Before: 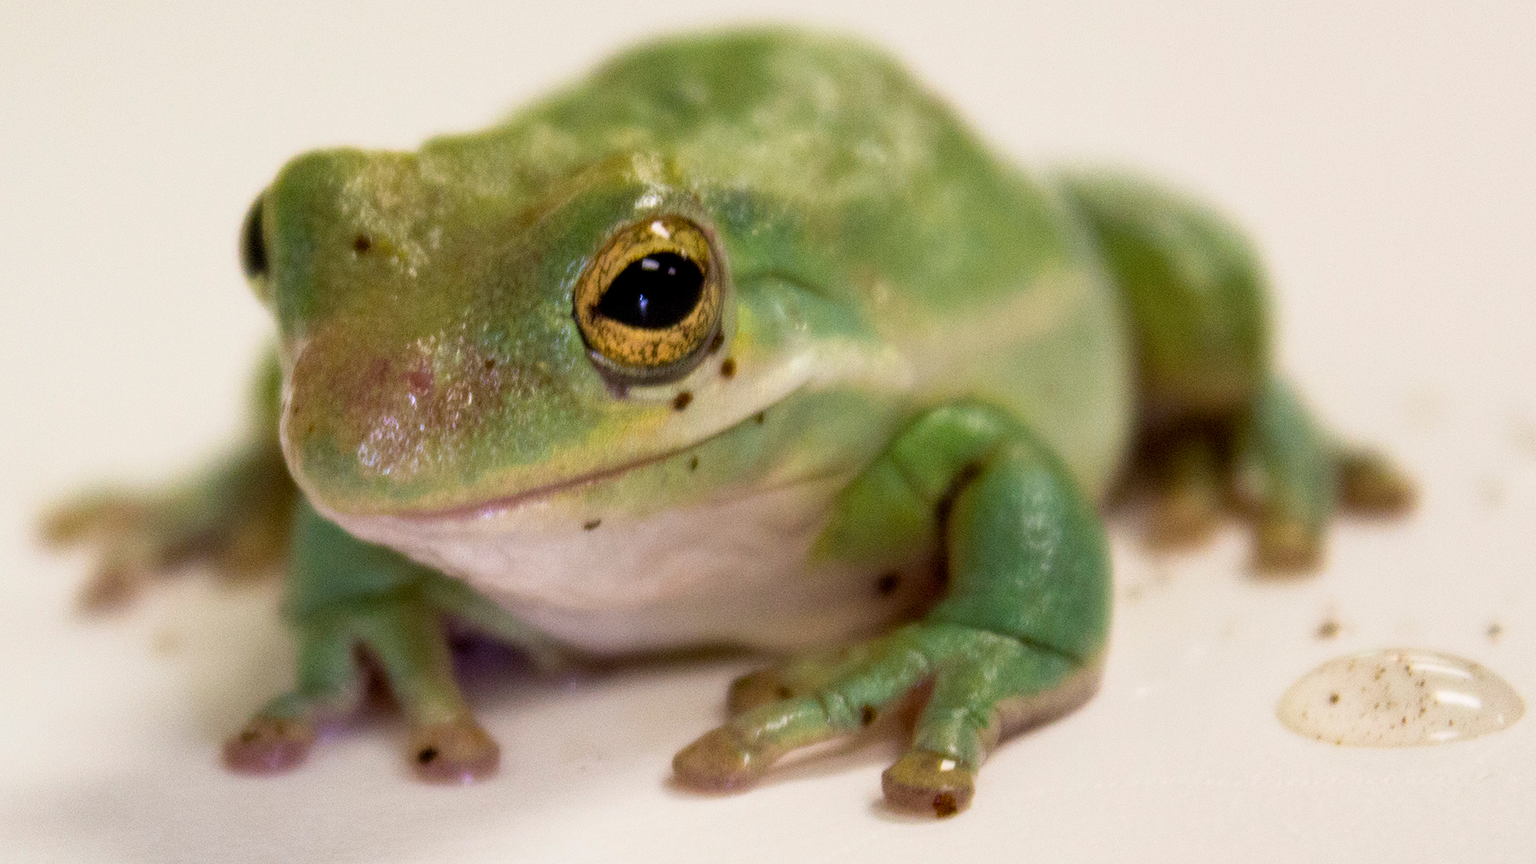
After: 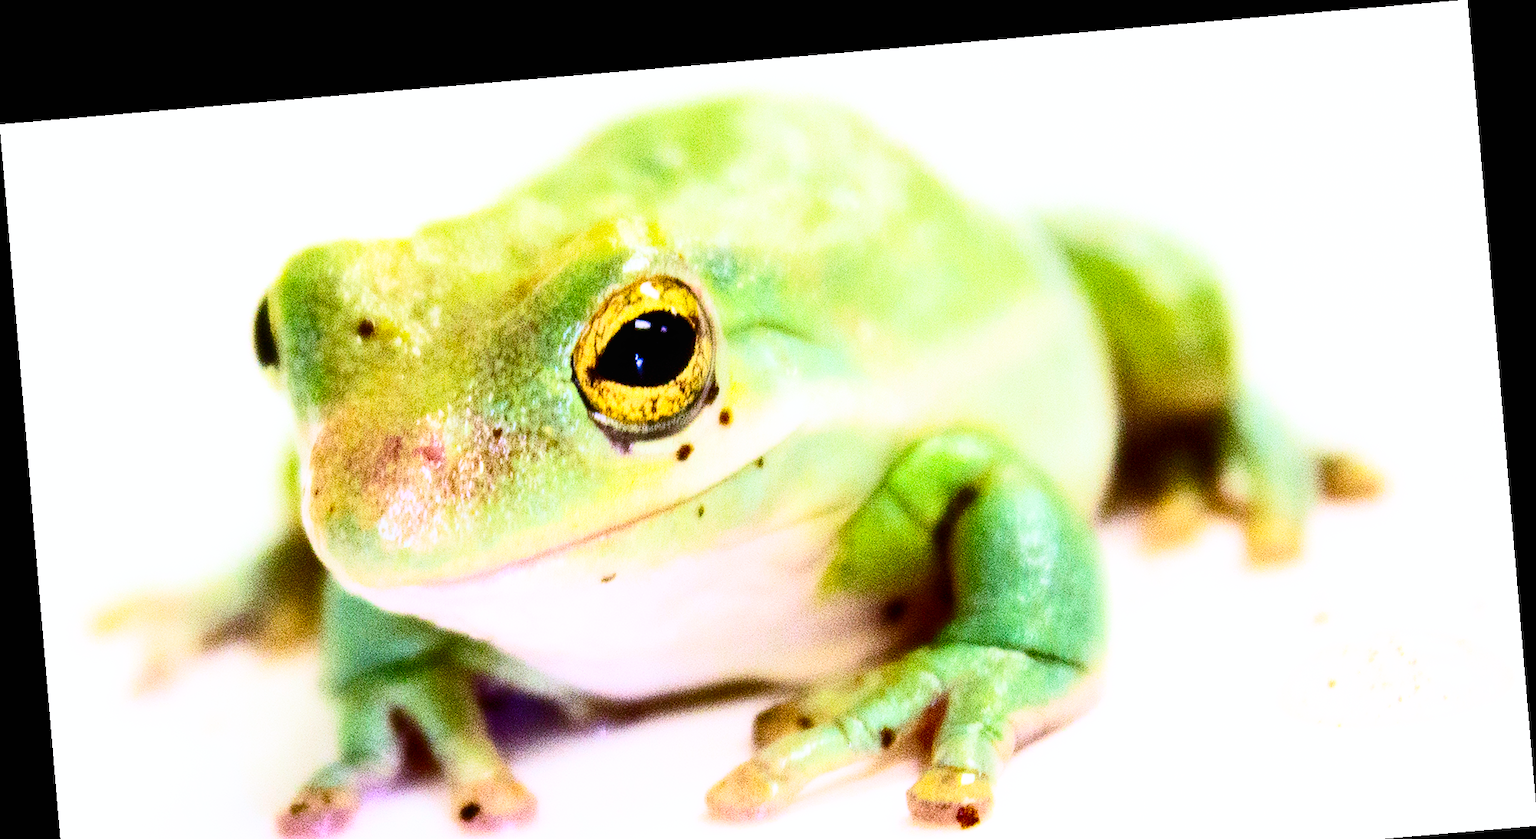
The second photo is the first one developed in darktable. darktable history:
crop and rotate: top 0%, bottom 11.49%
exposure: compensate highlight preservation false
base curve: curves: ch0 [(0, 0) (0.007, 0.004) (0.027, 0.03) (0.046, 0.07) (0.207, 0.54) (0.442, 0.872) (0.673, 0.972) (1, 1)], preserve colors none
white balance: red 0.948, green 1.02, blue 1.176
rotate and perspective: rotation -4.86°, automatic cropping off
contrast brightness saturation: contrast 0.4, brightness 0.1, saturation 0.21
contrast equalizer: y [[0.5, 0.488, 0.462, 0.461, 0.491, 0.5], [0.5 ×6], [0.5 ×6], [0 ×6], [0 ×6]]
